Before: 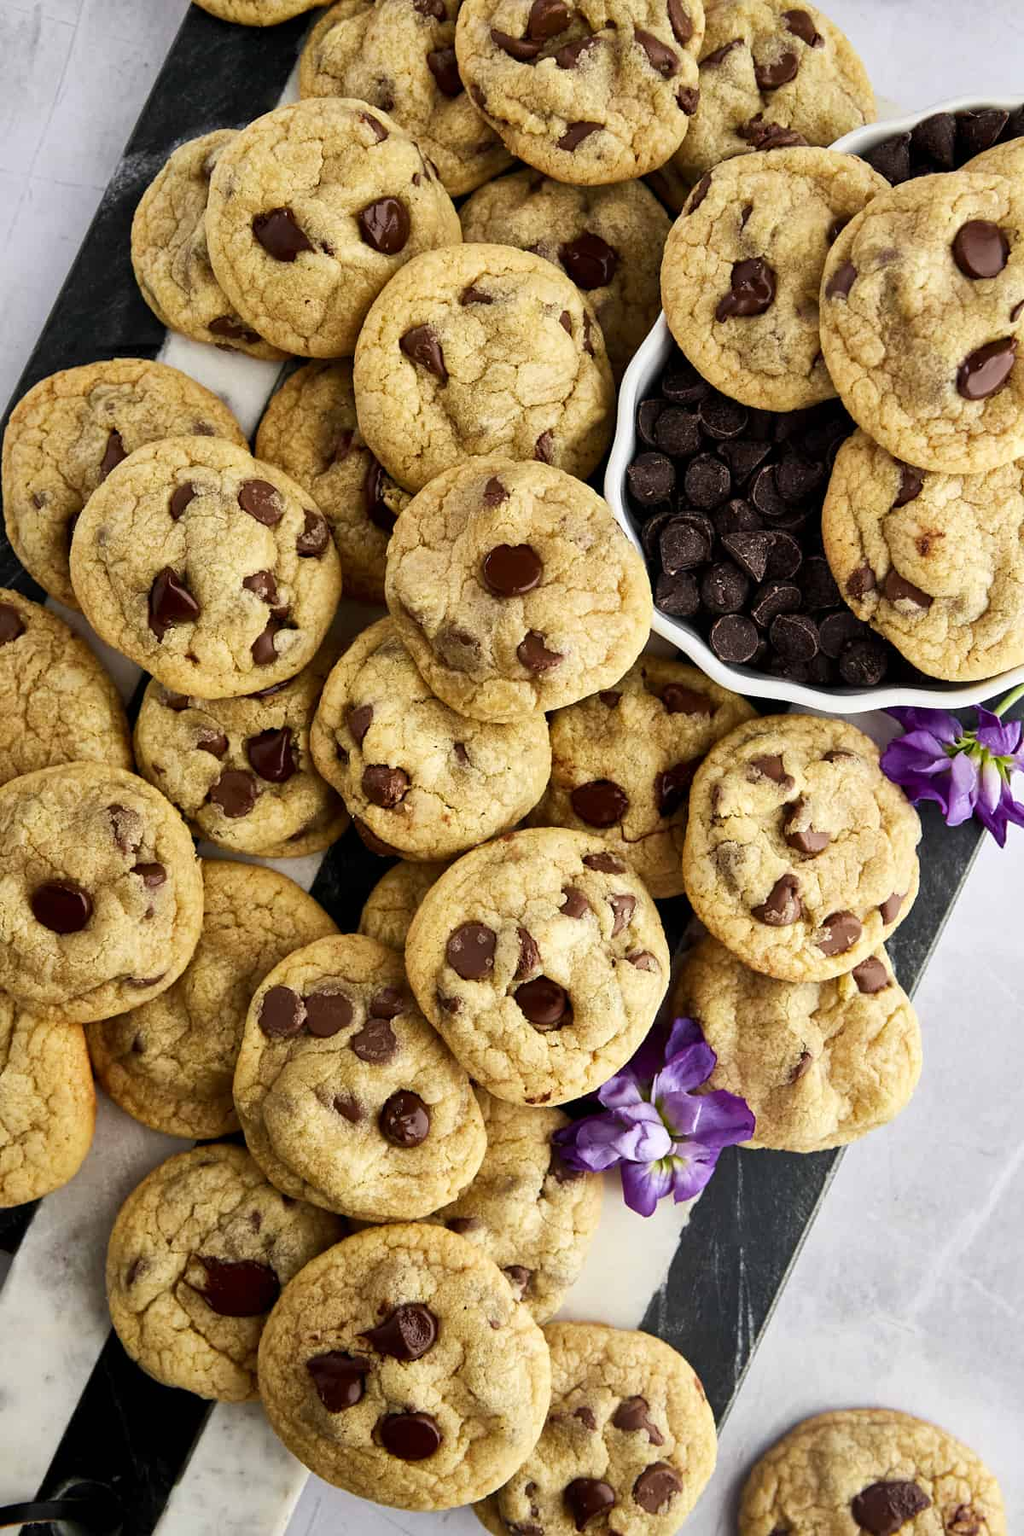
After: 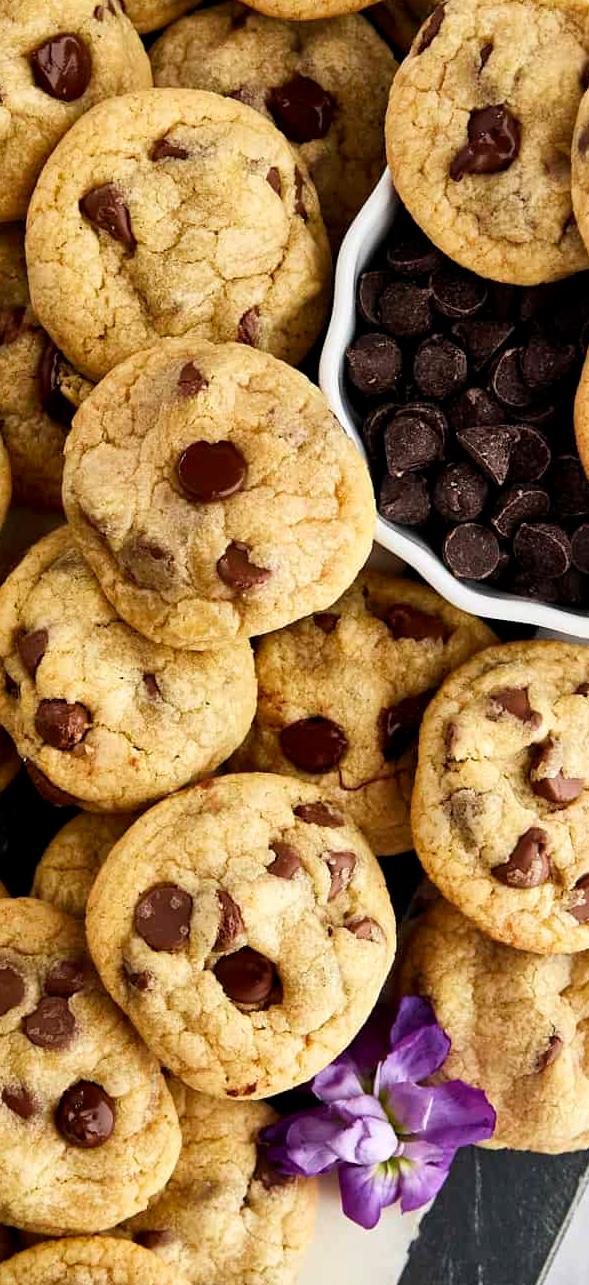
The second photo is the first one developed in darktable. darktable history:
shadows and highlights: shadows 29.36, highlights -29.22, low approximation 0.01, soften with gaussian
crop: left 32.434%, top 10.982%, right 18.476%, bottom 17.606%
